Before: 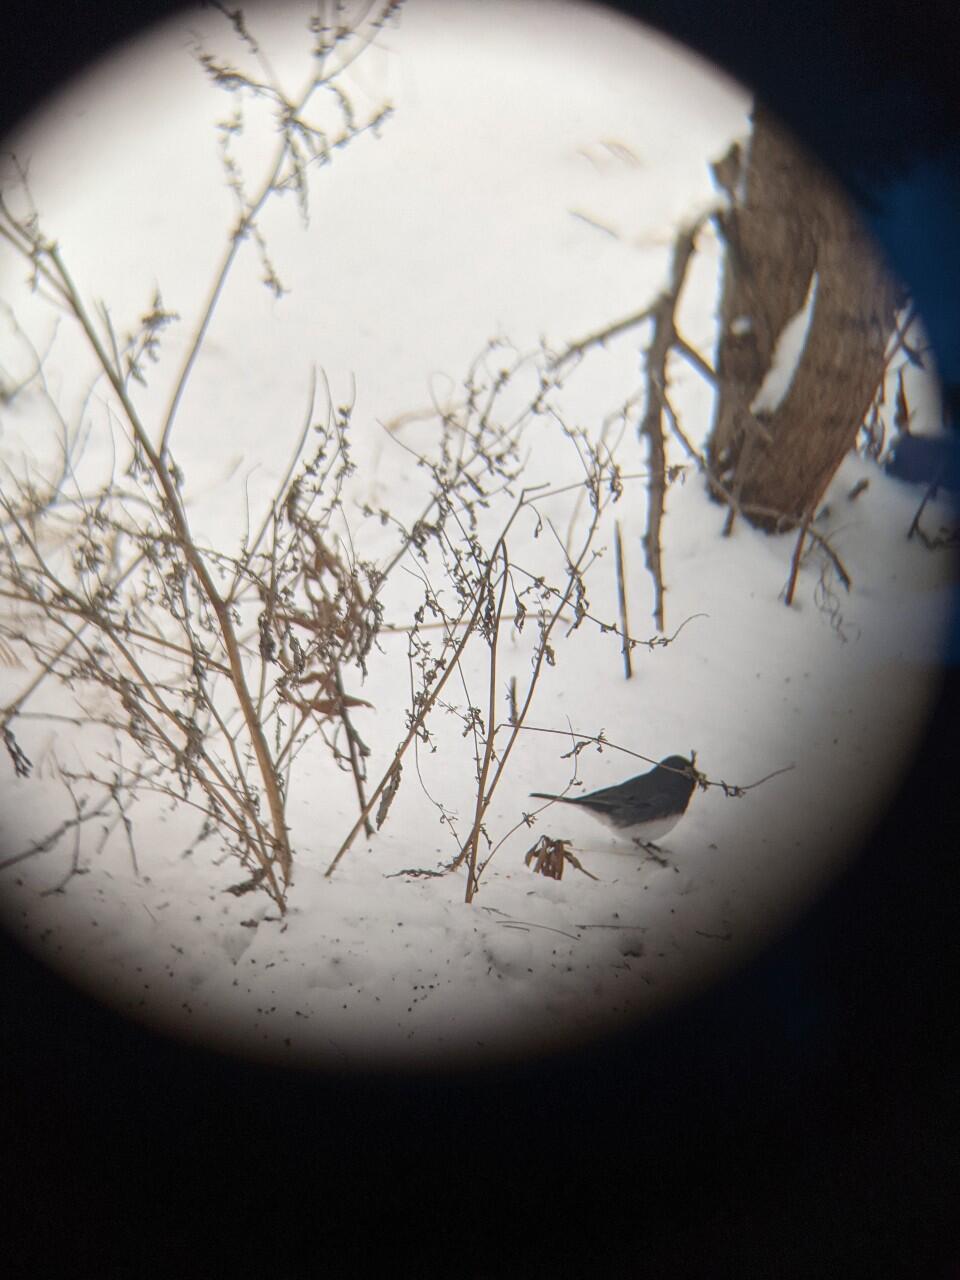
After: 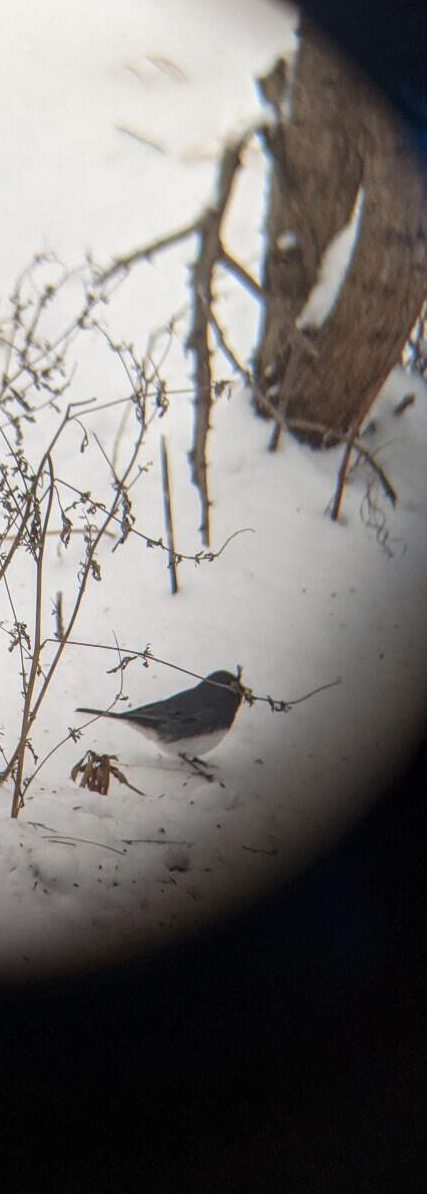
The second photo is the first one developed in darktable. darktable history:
local contrast: on, module defaults
crop: left 47.354%, top 6.684%, right 8.07%
